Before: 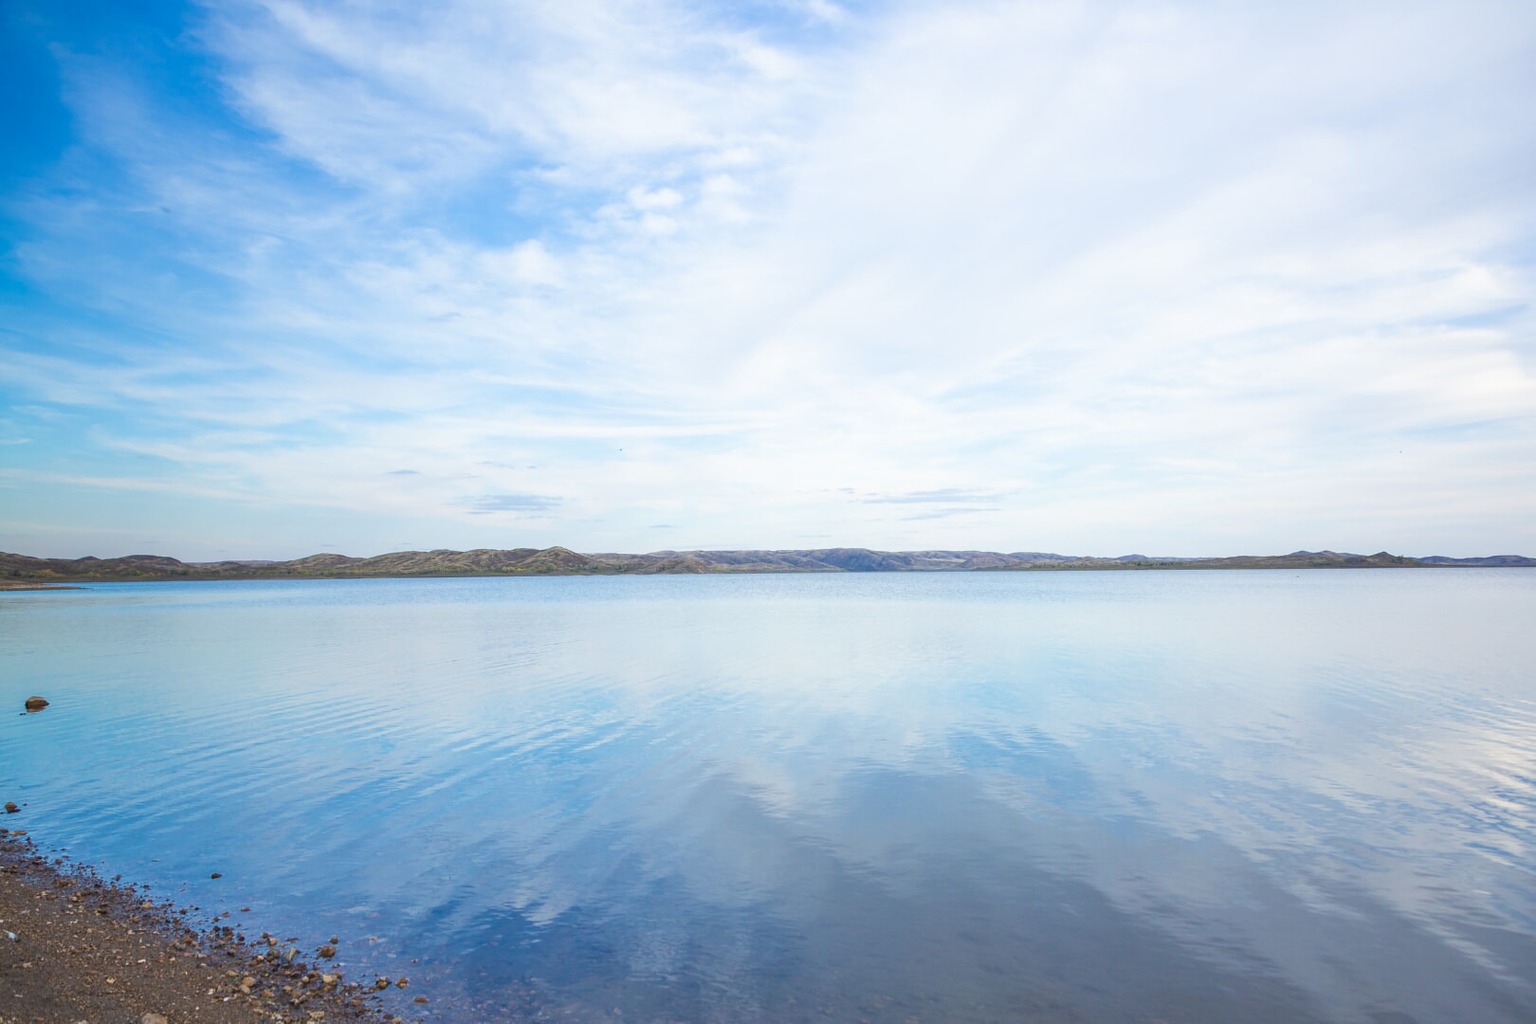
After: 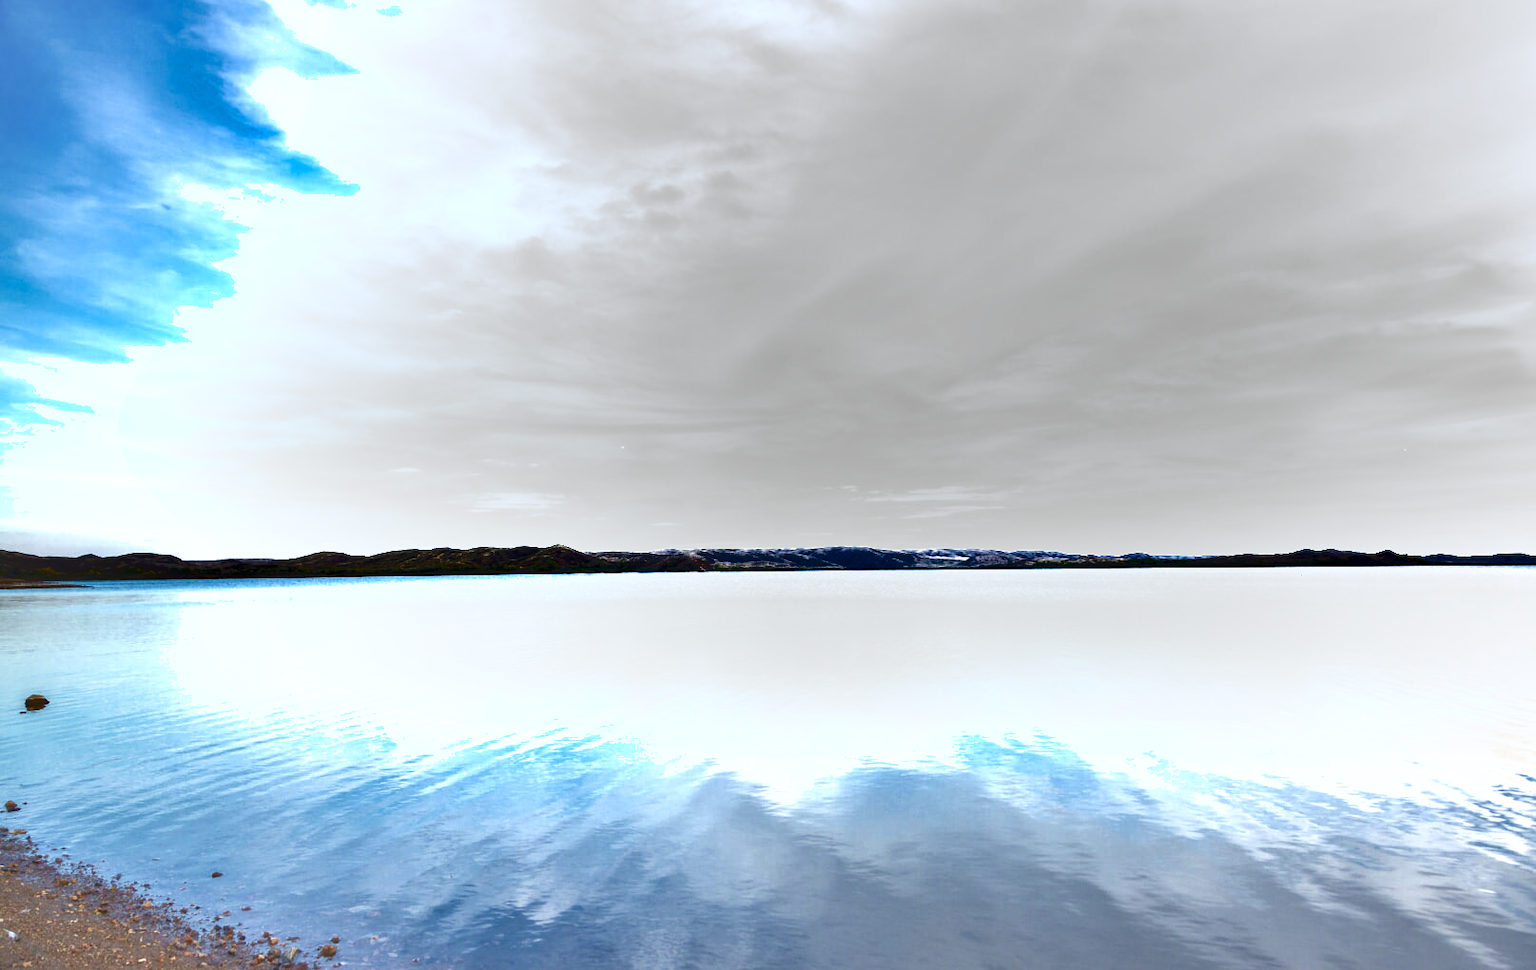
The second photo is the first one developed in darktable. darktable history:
color zones: curves: ch0 [(0, 0.48) (0.209, 0.398) (0.305, 0.332) (0.429, 0.493) (0.571, 0.5) (0.714, 0.5) (0.857, 0.5) (1, 0.48)]; ch1 [(0, 0.633) (0.143, 0.586) (0.286, 0.489) (0.429, 0.448) (0.571, 0.31) (0.714, 0.335) (0.857, 0.492) (1, 0.633)]; ch2 [(0, 0.448) (0.143, 0.498) (0.286, 0.5) (0.429, 0.5) (0.571, 0.5) (0.714, 0.5) (0.857, 0.5) (1, 0.448)]
shadows and highlights: radius 100.32, shadows 50.28, highlights -64.08, soften with gaussian
tone equalizer: -8 EV -0.561 EV, edges refinement/feathering 500, mask exposure compensation -1.57 EV, preserve details no
exposure: black level correction 0, exposure 1.101 EV, compensate highlight preservation false
contrast equalizer: y [[0.502, 0.505, 0.512, 0.529, 0.564, 0.588], [0.5 ×6], [0.502, 0.505, 0.512, 0.529, 0.564, 0.588], [0, 0.001, 0.001, 0.004, 0.008, 0.011], [0, 0.001, 0.001, 0.004, 0.008, 0.011]], mix -0.991
crop: top 0.408%, right 0.26%, bottom 5.059%
